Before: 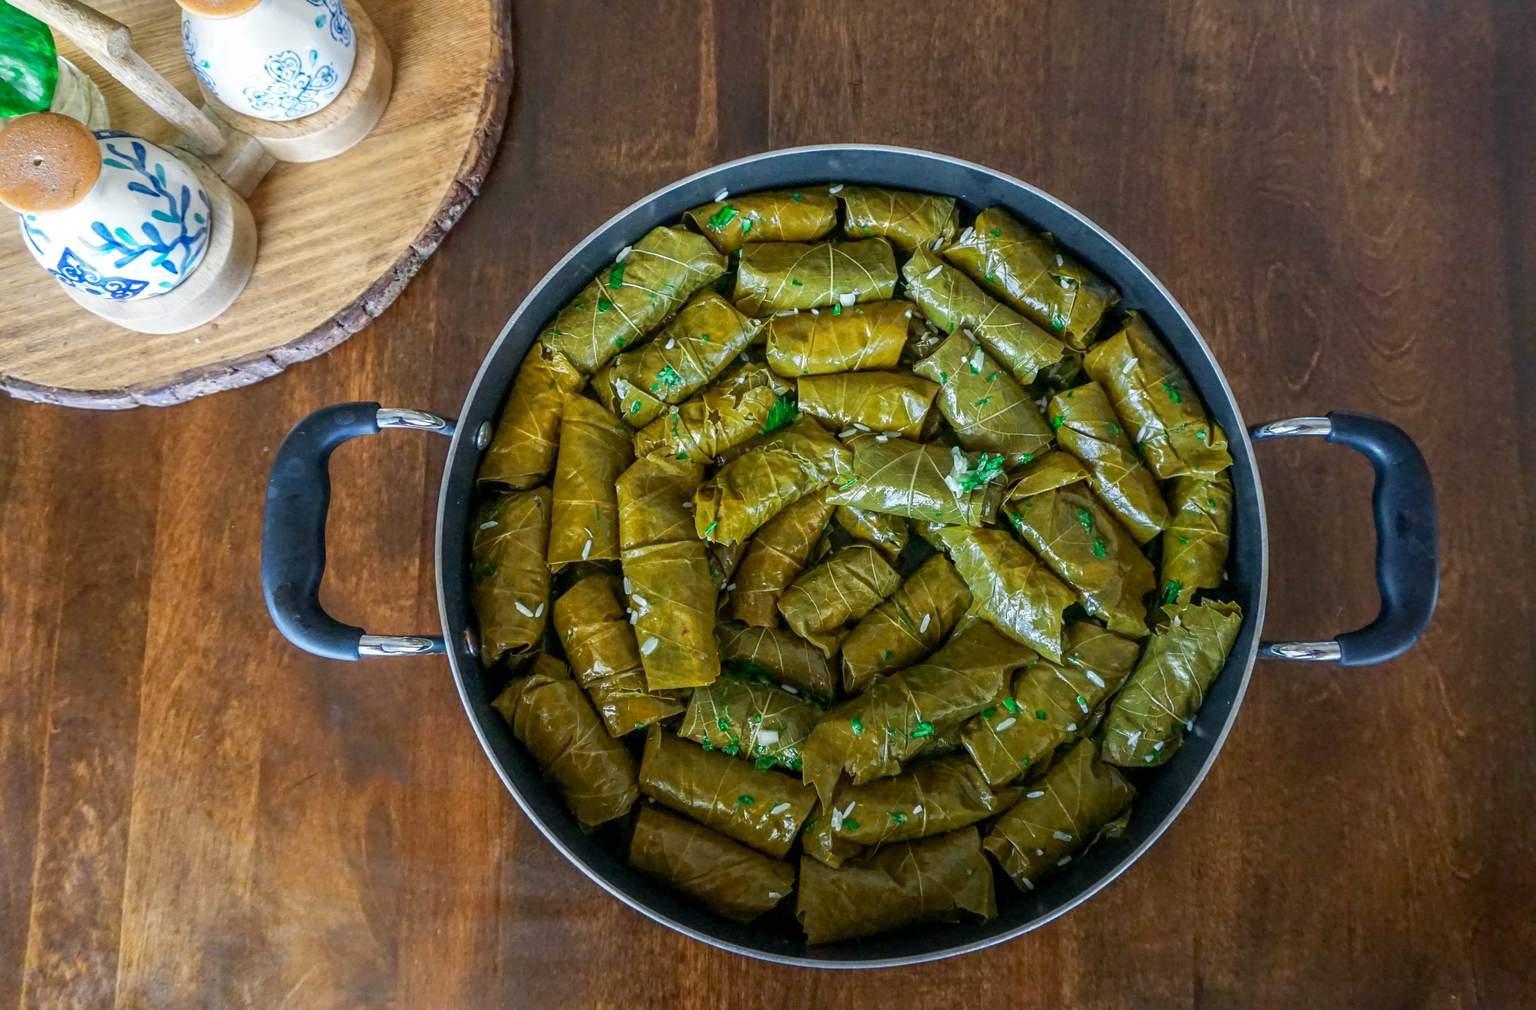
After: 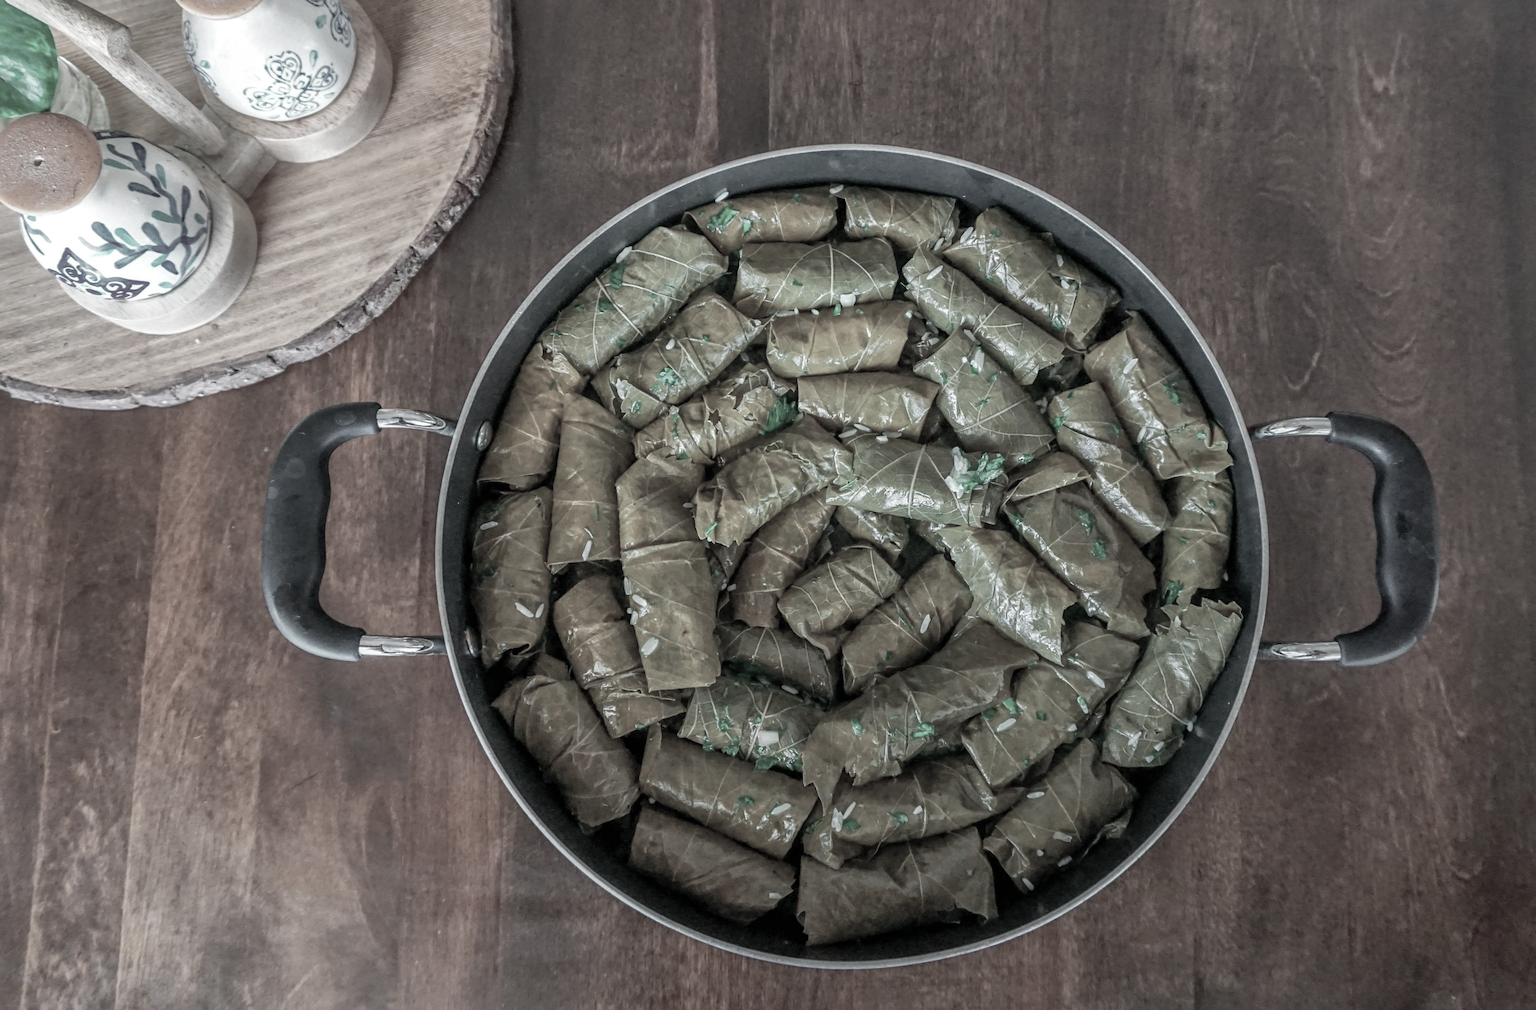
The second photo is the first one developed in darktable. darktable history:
shadows and highlights: on, module defaults
exposure: exposure 0.014 EV, compensate highlight preservation false
color contrast: green-magenta contrast 0.3, blue-yellow contrast 0.15
